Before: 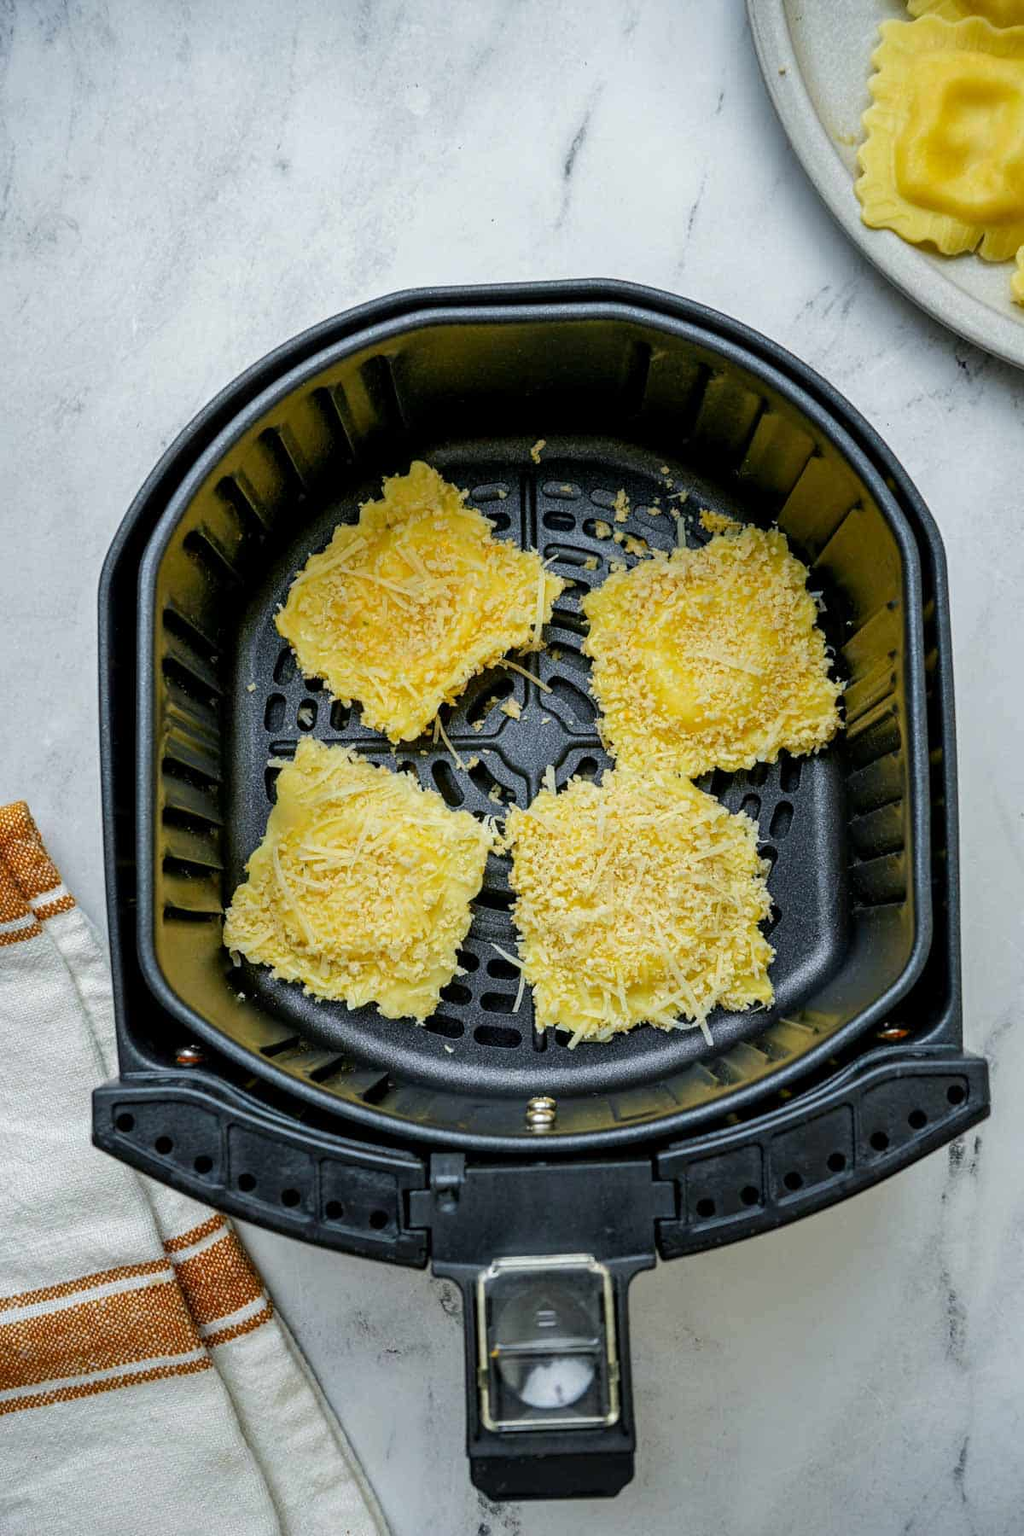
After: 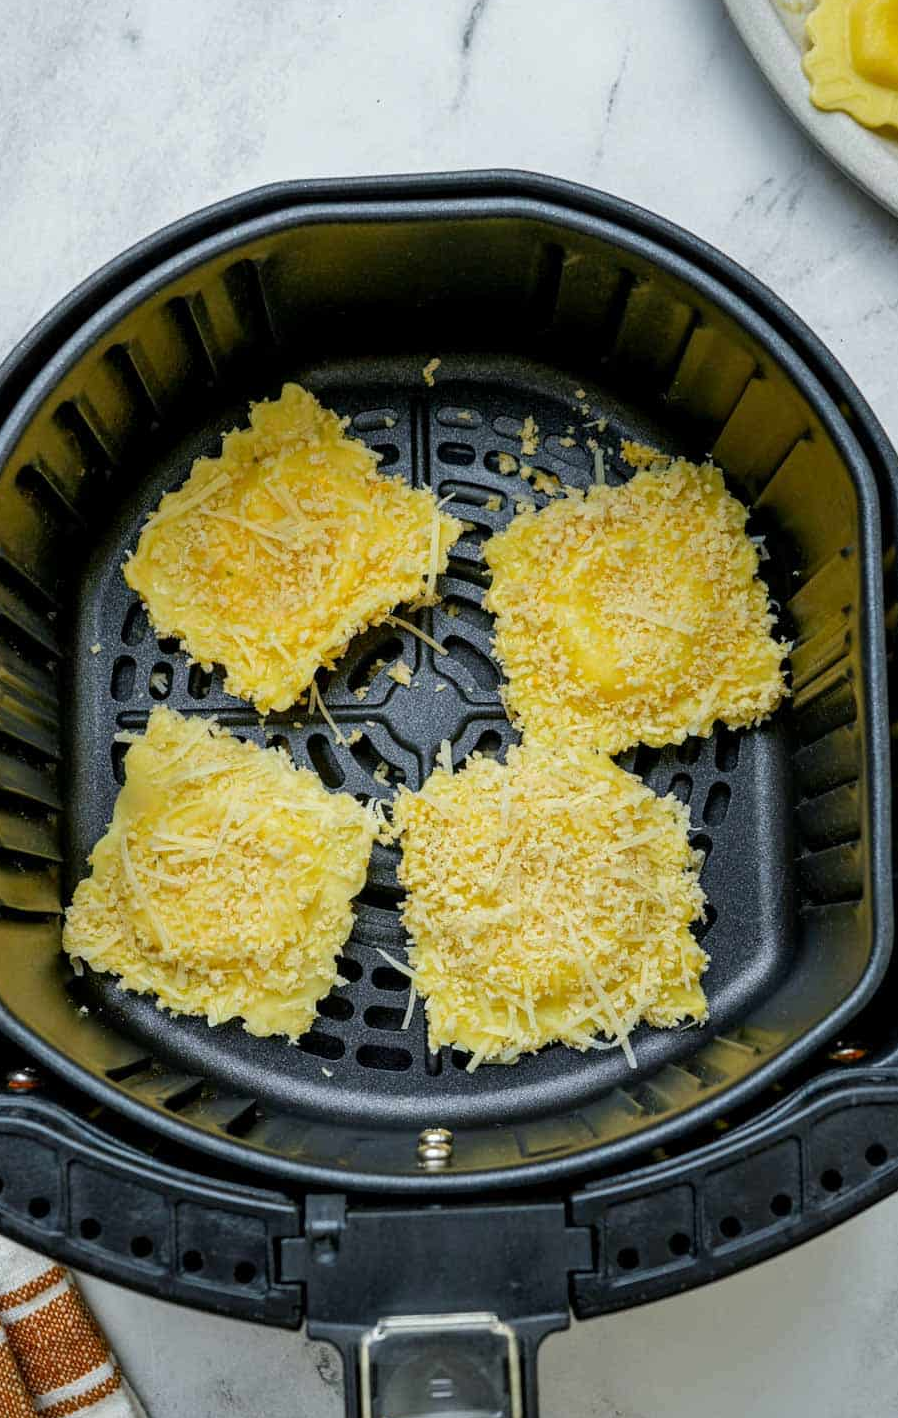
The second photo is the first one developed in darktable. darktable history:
crop: left 16.649%, top 8.758%, right 8.474%, bottom 12.462%
